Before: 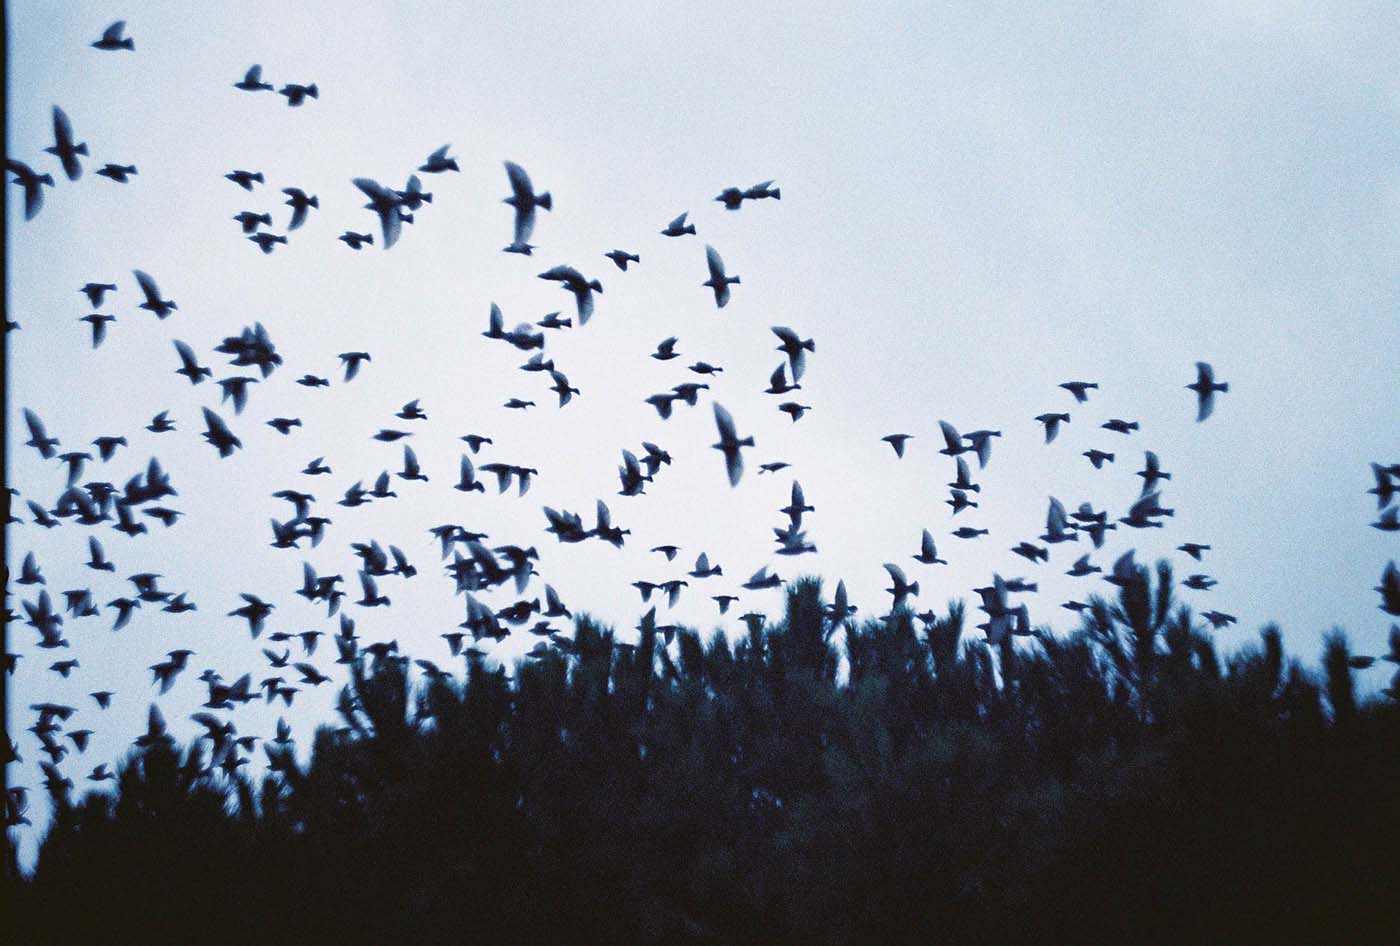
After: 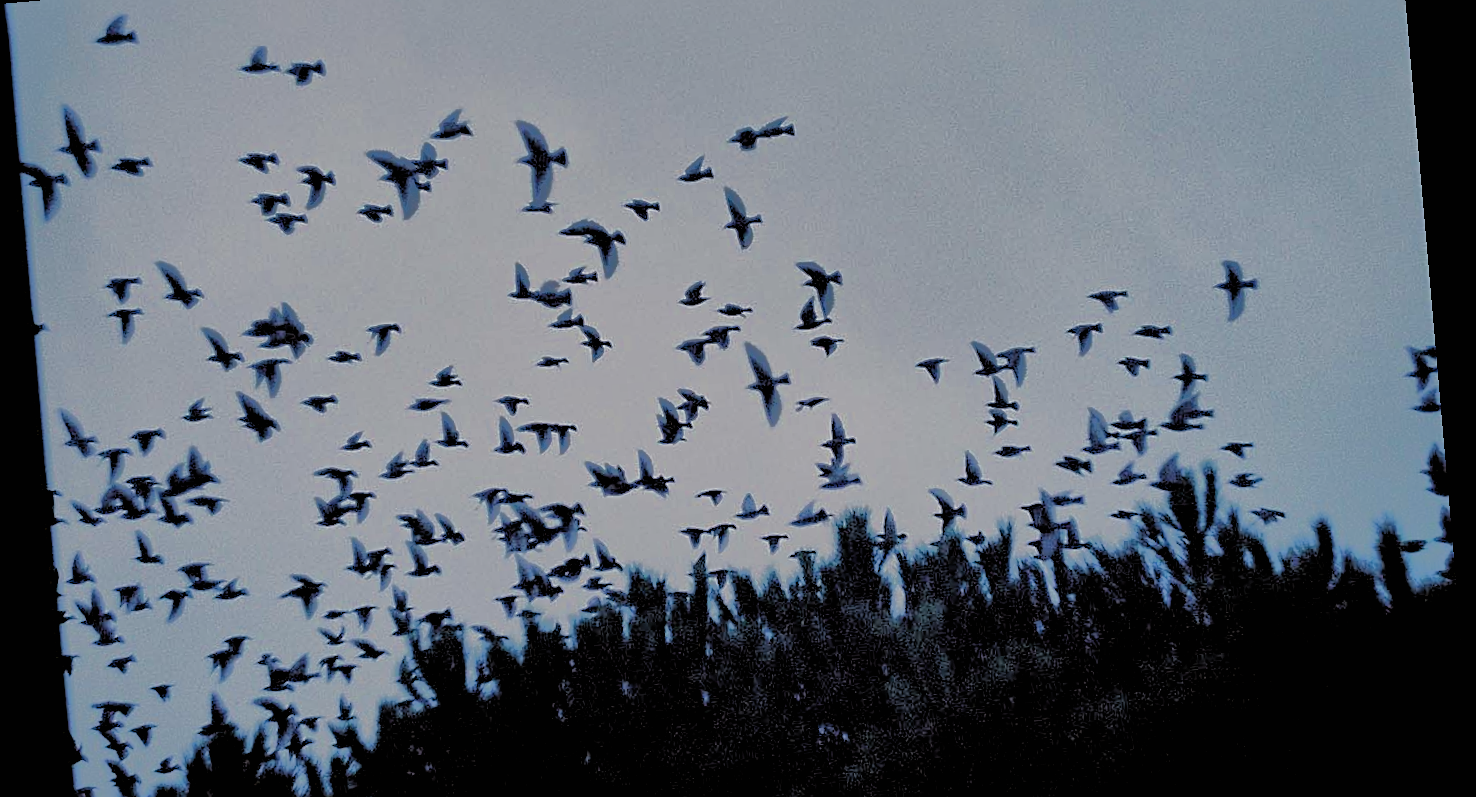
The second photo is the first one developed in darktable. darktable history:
rotate and perspective: rotation -4.98°, automatic cropping off
crop: top 11.038%, bottom 13.962%
filmic rgb: hardness 4.17
shadows and highlights: shadows 38.43, highlights -74.54
sharpen: on, module defaults
rgb levels: levels [[0.013, 0.434, 0.89], [0, 0.5, 1], [0, 0.5, 1]]
